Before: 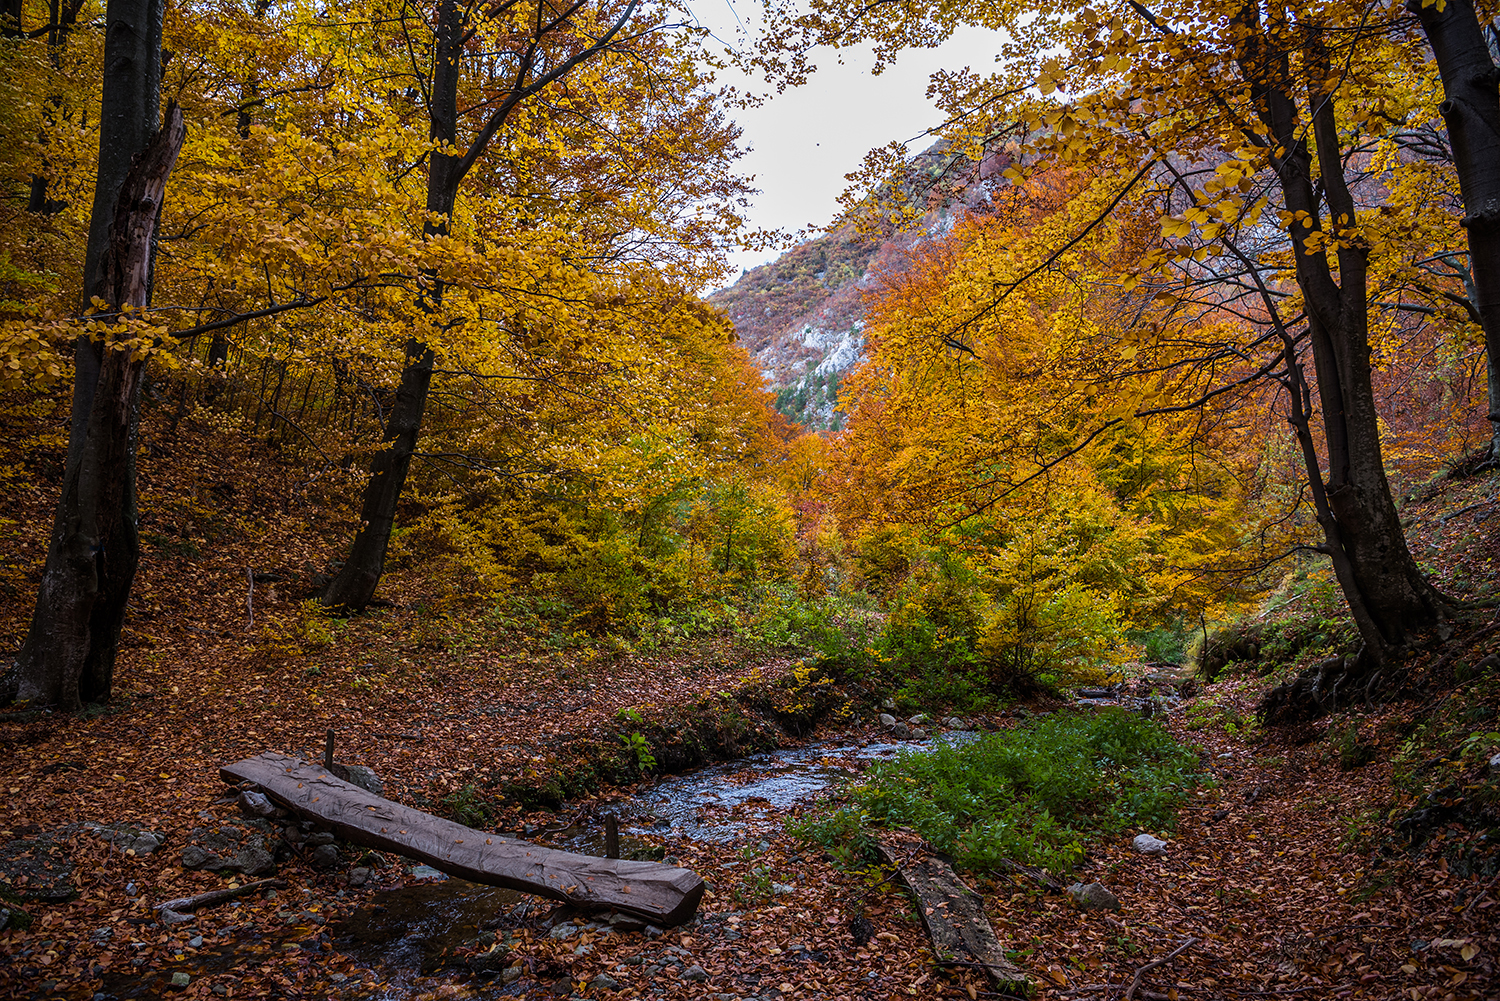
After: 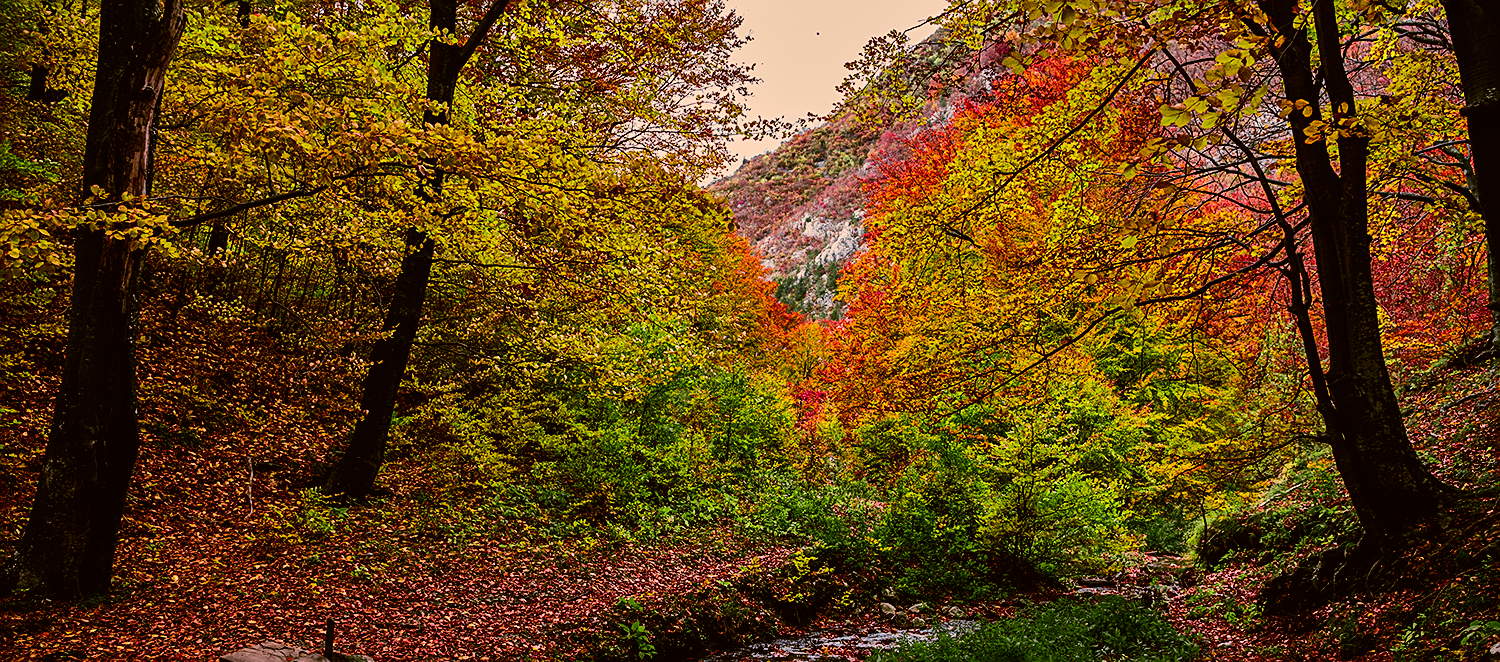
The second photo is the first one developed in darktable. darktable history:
color zones: curves: ch0 [(0, 0.533) (0.126, 0.533) (0.234, 0.533) (0.368, 0.357) (0.5, 0.5) (0.625, 0.5) (0.74, 0.637) (0.875, 0.5)]; ch1 [(0.004, 0.708) (0.129, 0.662) (0.25, 0.5) (0.375, 0.331) (0.496, 0.396) (0.625, 0.649) (0.739, 0.26) (0.875, 0.5) (1, 0.478)]; ch2 [(0, 0.409) (0.132, 0.403) (0.236, 0.558) (0.379, 0.448) (0.5, 0.5) (0.625, 0.5) (0.691, 0.39) (0.875, 0.5)]
color correction: highlights a* 8.9, highlights b* 14.91, shadows a* -0.571, shadows b* 26.3
sharpen: on, module defaults
shadows and highlights: shadows 33.82, highlights -47.73, compress 49.74%, soften with gaussian
filmic rgb: middle gray luminance 18.27%, black relative exposure -8.96 EV, white relative exposure 3.69 EV, threshold 3 EV, target black luminance 0%, hardness 4.86, latitude 68.27%, contrast 0.947, highlights saturation mix 19.9%, shadows ↔ highlights balance 21.95%, enable highlight reconstruction true
crop: top 11.168%, bottom 22.603%
contrast brightness saturation: contrast 0.196, brightness -0.102, saturation 0.099
